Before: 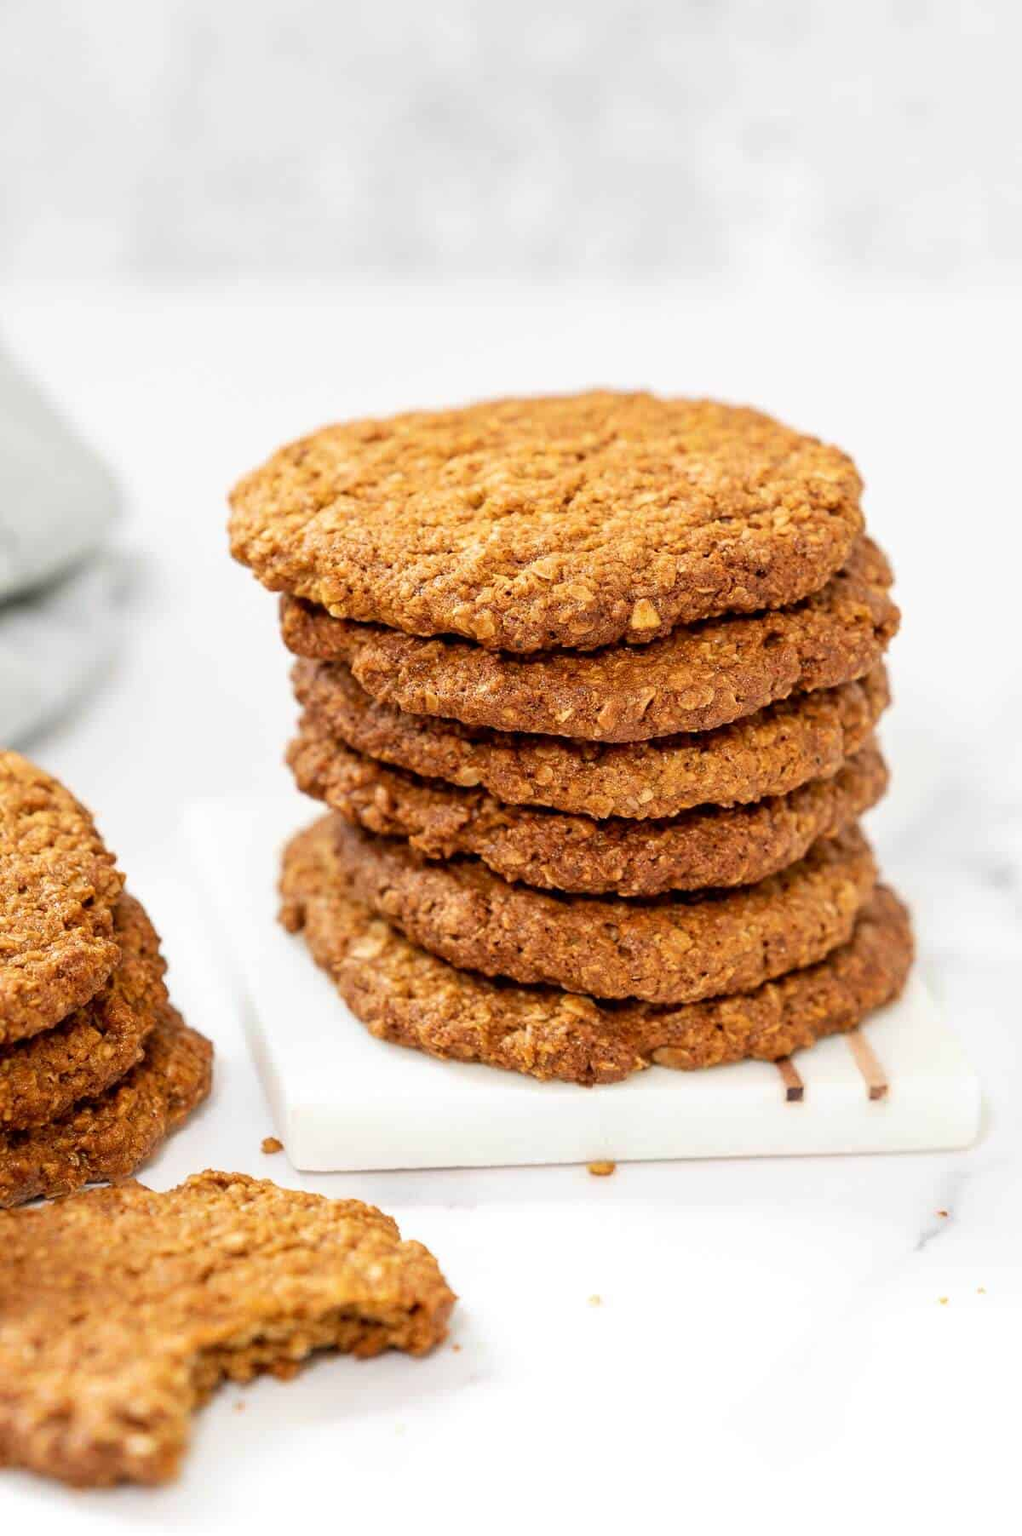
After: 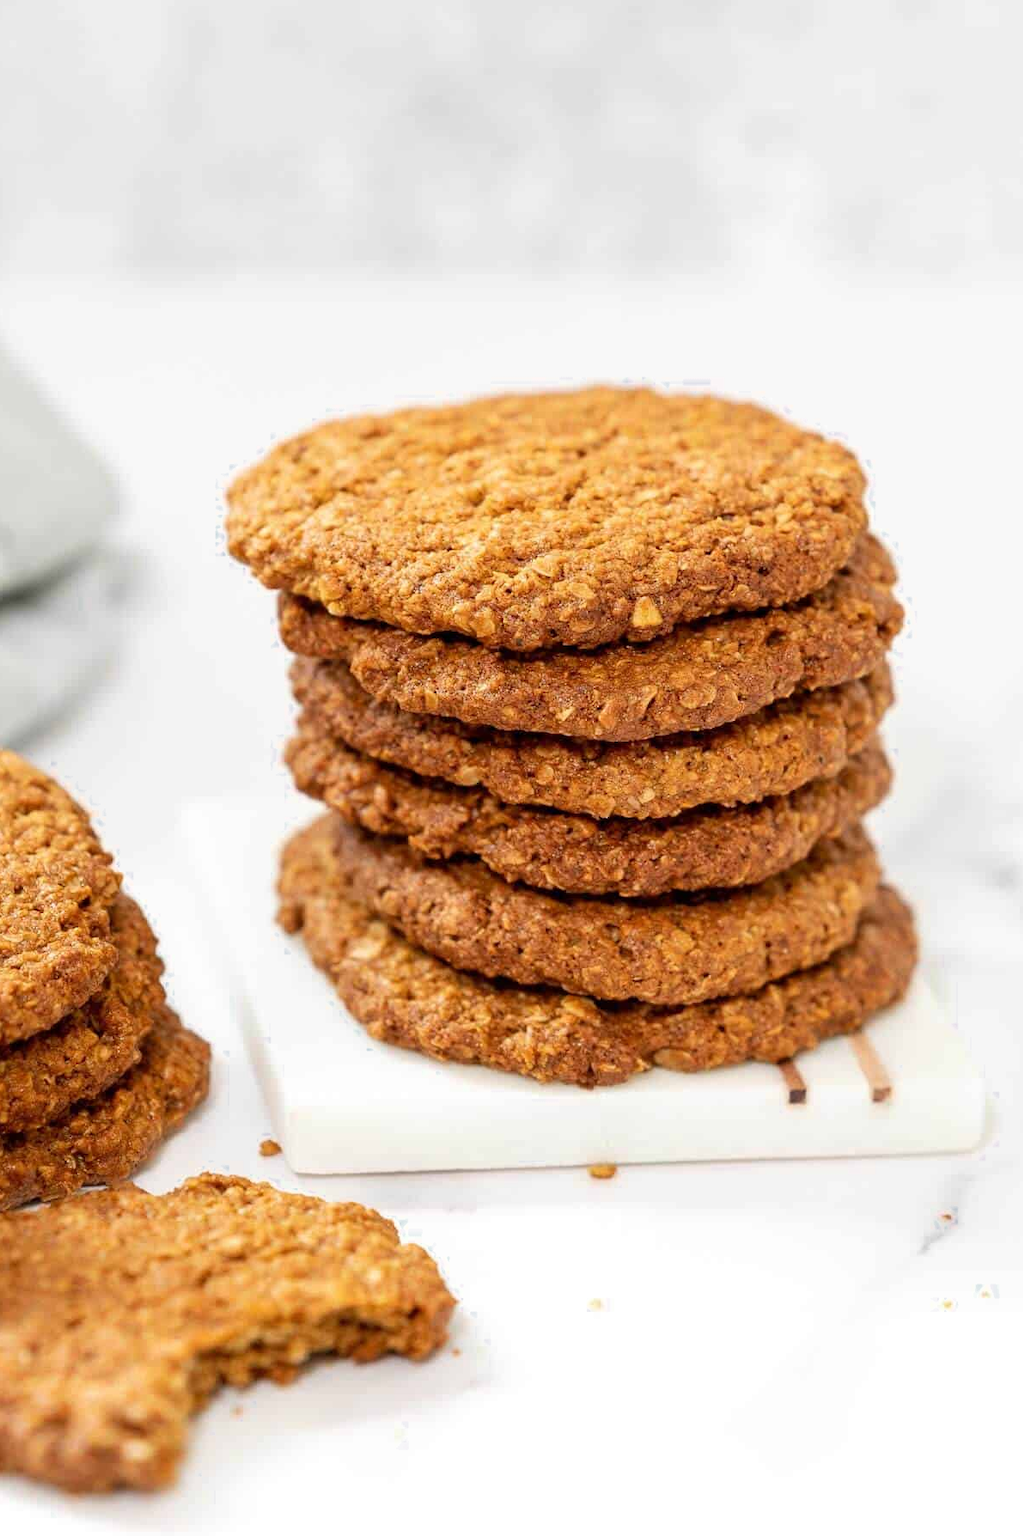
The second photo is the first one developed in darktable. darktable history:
crop: left 0.461%, top 0.508%, right 0.222%, bottom 0.358%
color zones: curves: ch0 [(0, 0.497) (0.143, 0.5) (0.286, 0.5) (0.429, 0.483) (0.571, 0.116) (0.714, -0.006) (0.857, 0.28) (1, 0.497)], mix 24.19%
